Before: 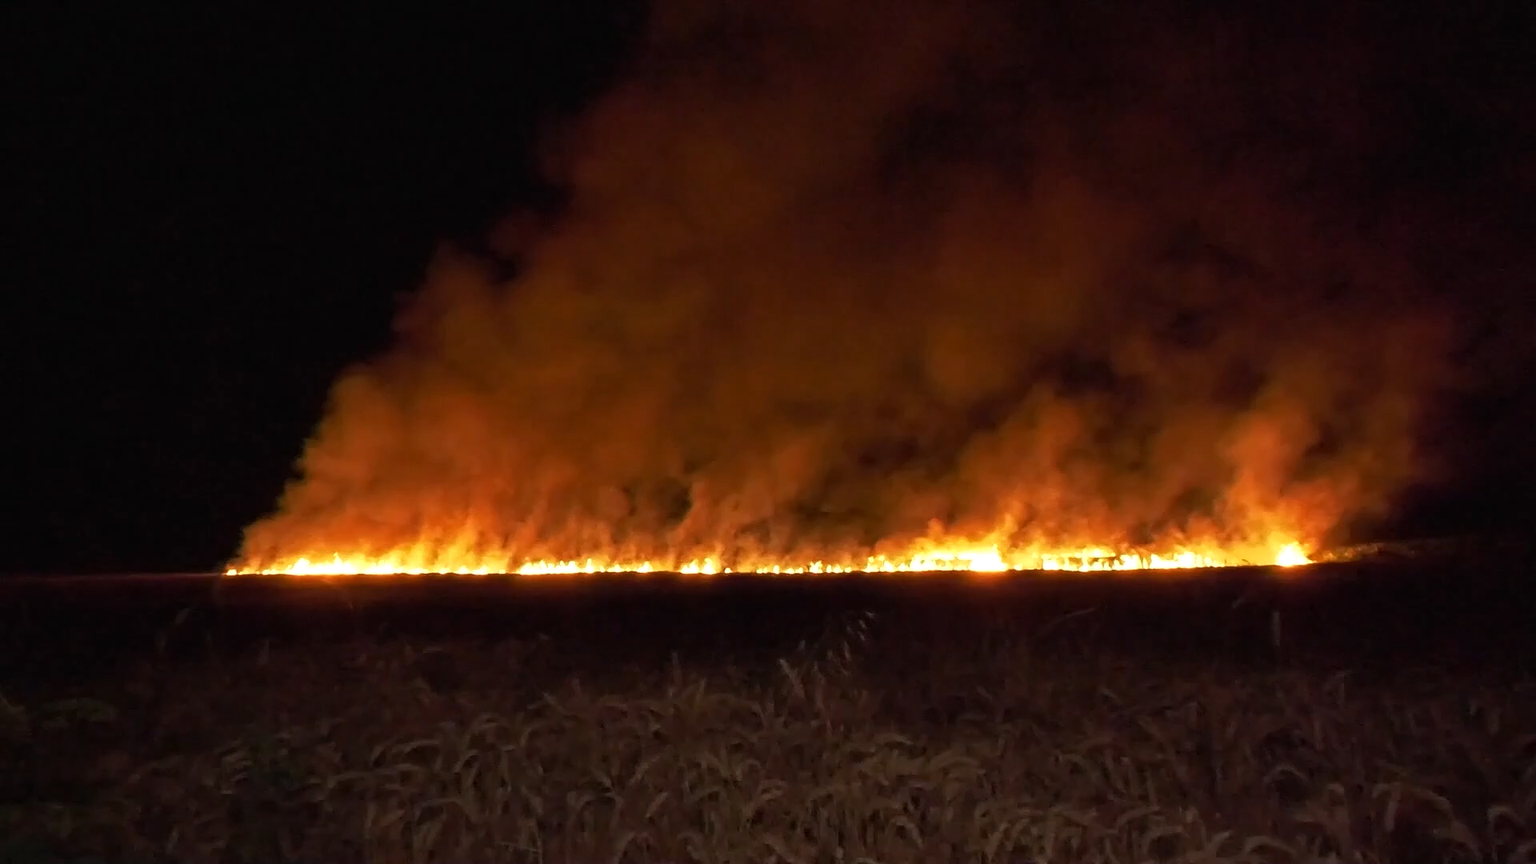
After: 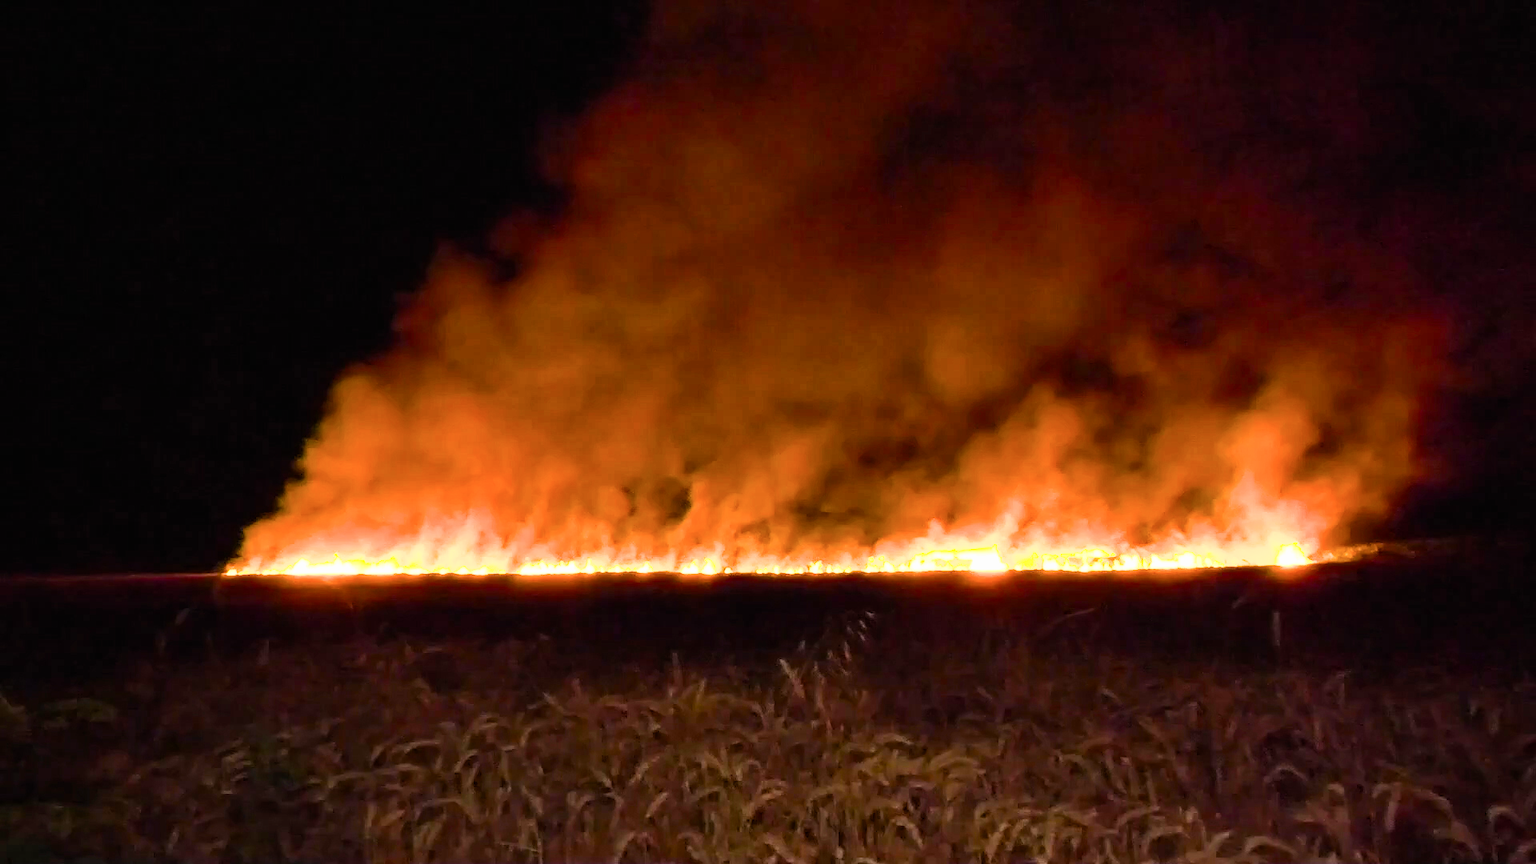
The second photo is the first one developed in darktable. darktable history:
filmic rgb: black relative exposure -7.65 EV, white relative exposure 4.56 EV, hardness 3.61
color balance rgb: linear chroma grading › global chroma 15%, perceptual saturation grading › global saturation 30%
contrast brightness saturation: contrast 0.24, brightness 0.09
exposure: black level correction 0, exposure 1.45 EV, compensate exposure bias true, compensate highlight preservation false
